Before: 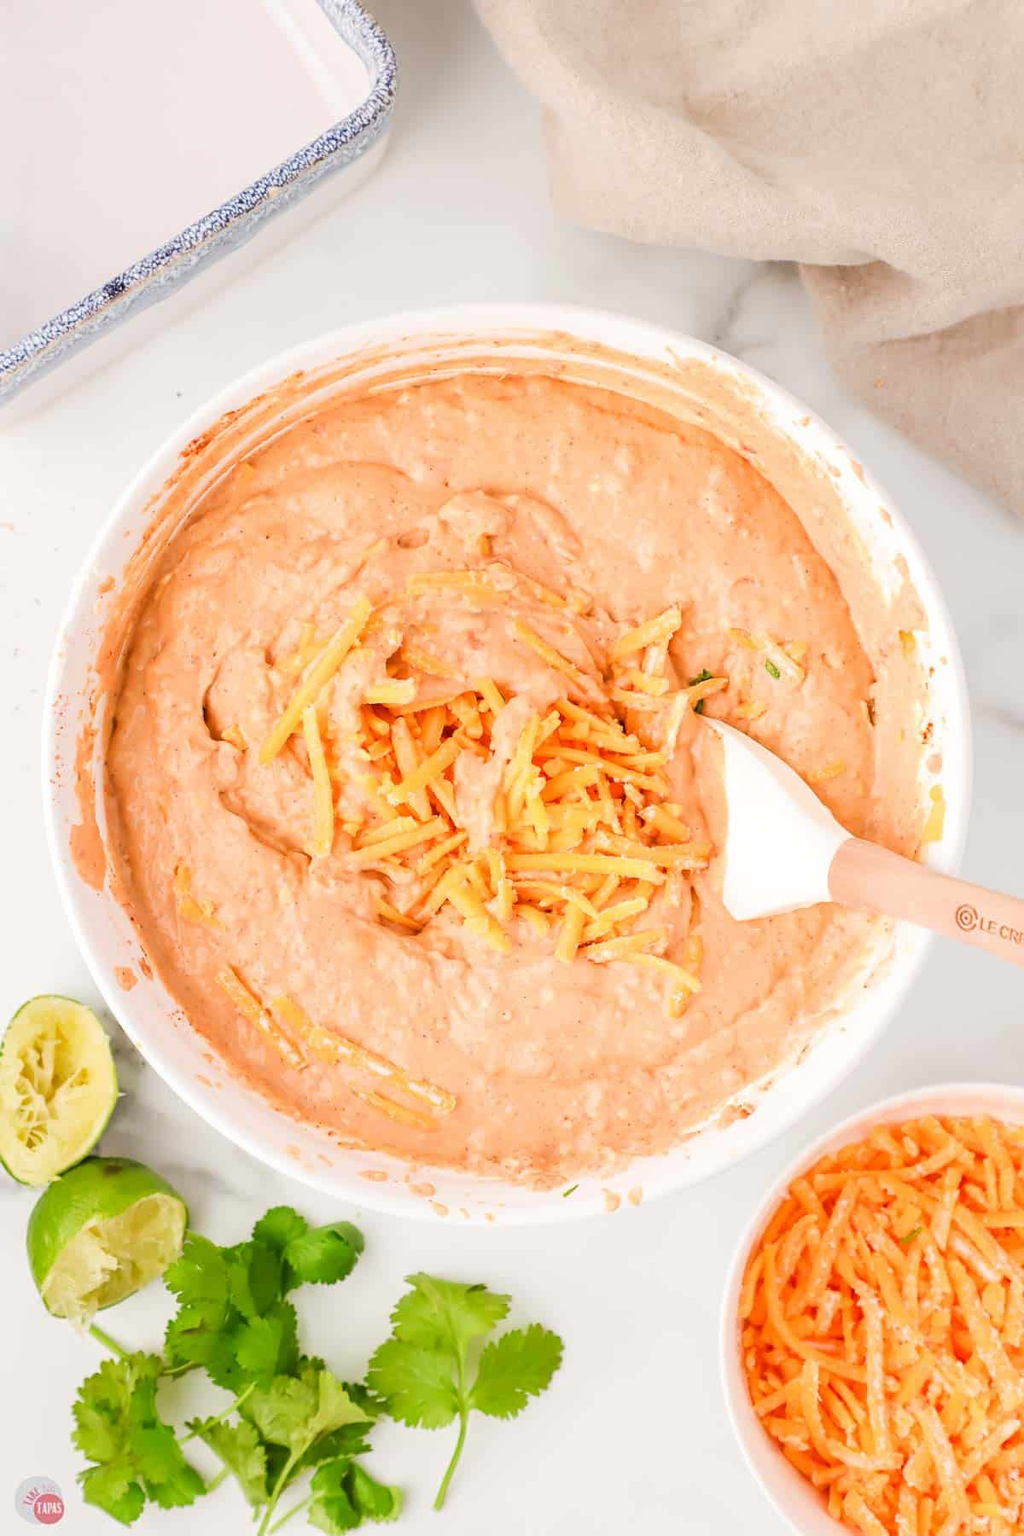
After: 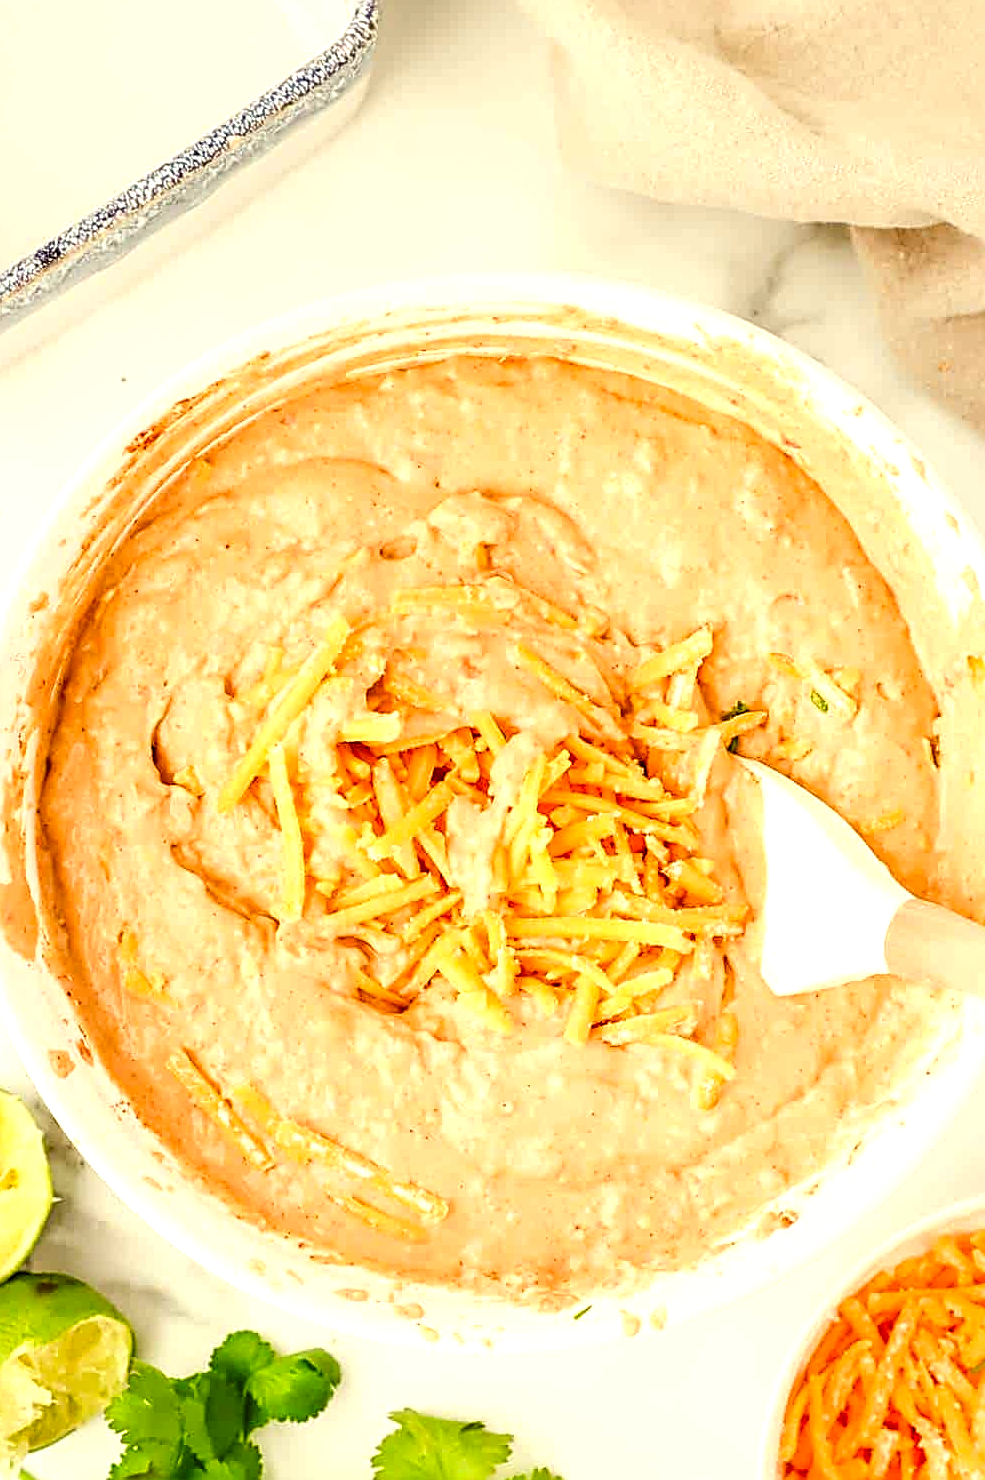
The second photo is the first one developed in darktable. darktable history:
exposure: black level correction 0, exposure 0.3 EV, compensate highlight preservation false
sharpen: radius 2.537, amount 0.646
color correction: highlights a* -1.24, highlights b* 10.08, shadows a* 0.201, shadows b* 18.85
local contrast: detail 150%
color balance rgb: power › hue 61.51°, highlights gain › luminance 6.329%, highlights gain › chroma 2.575%, highlights gain › hue 88.32°, perceptual saturation grading › global saturation 20%, perceptual saturation grading › highlights -24.857%, perceptual saturation grading › shadows 24.007%, global vibrance 14.453%
contrast brightness saturation: contrast 0.053, brightness 0.058, saturation 0.008
crop and rotate: left 7.224%, top 4.65%, right 10.612%, bottom 13.079%
